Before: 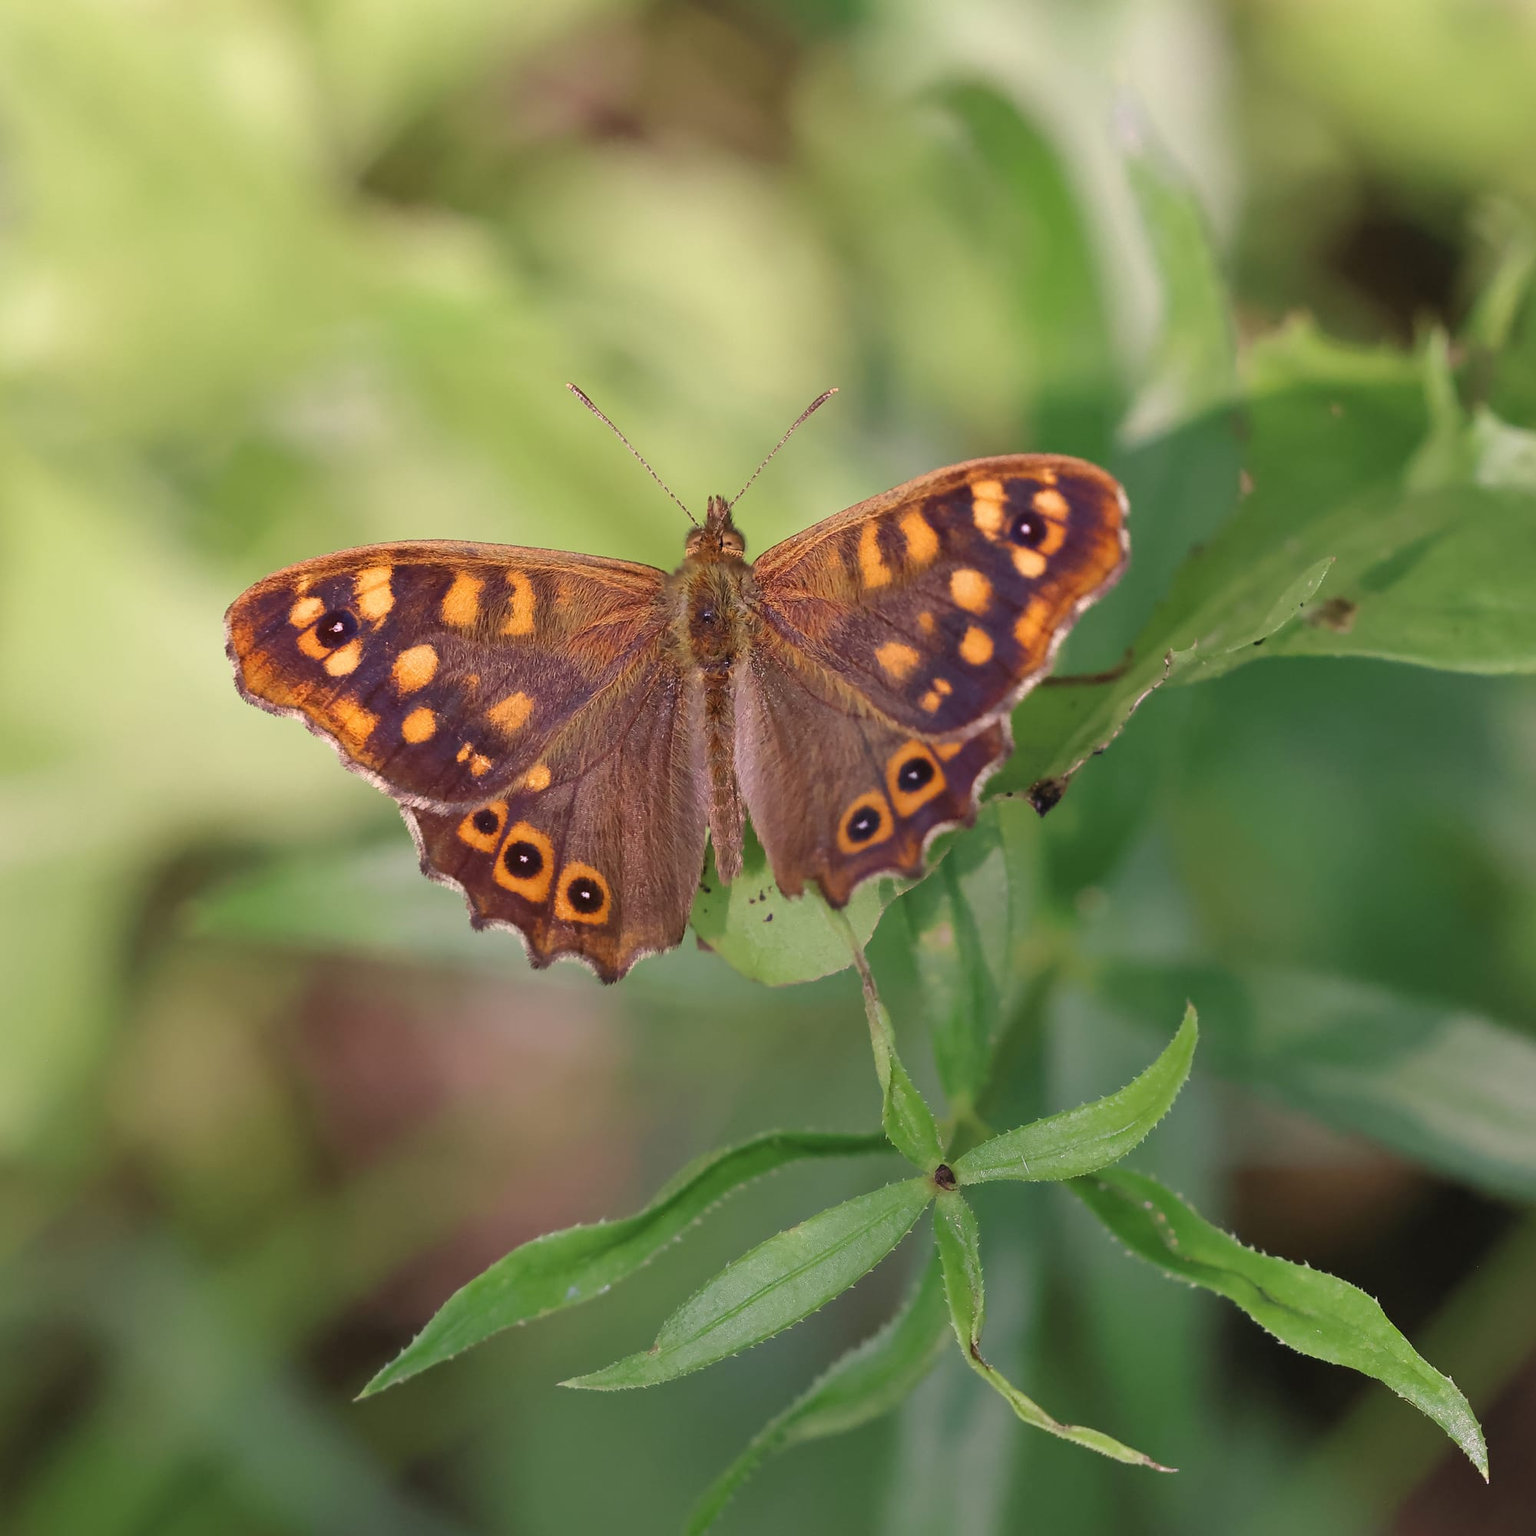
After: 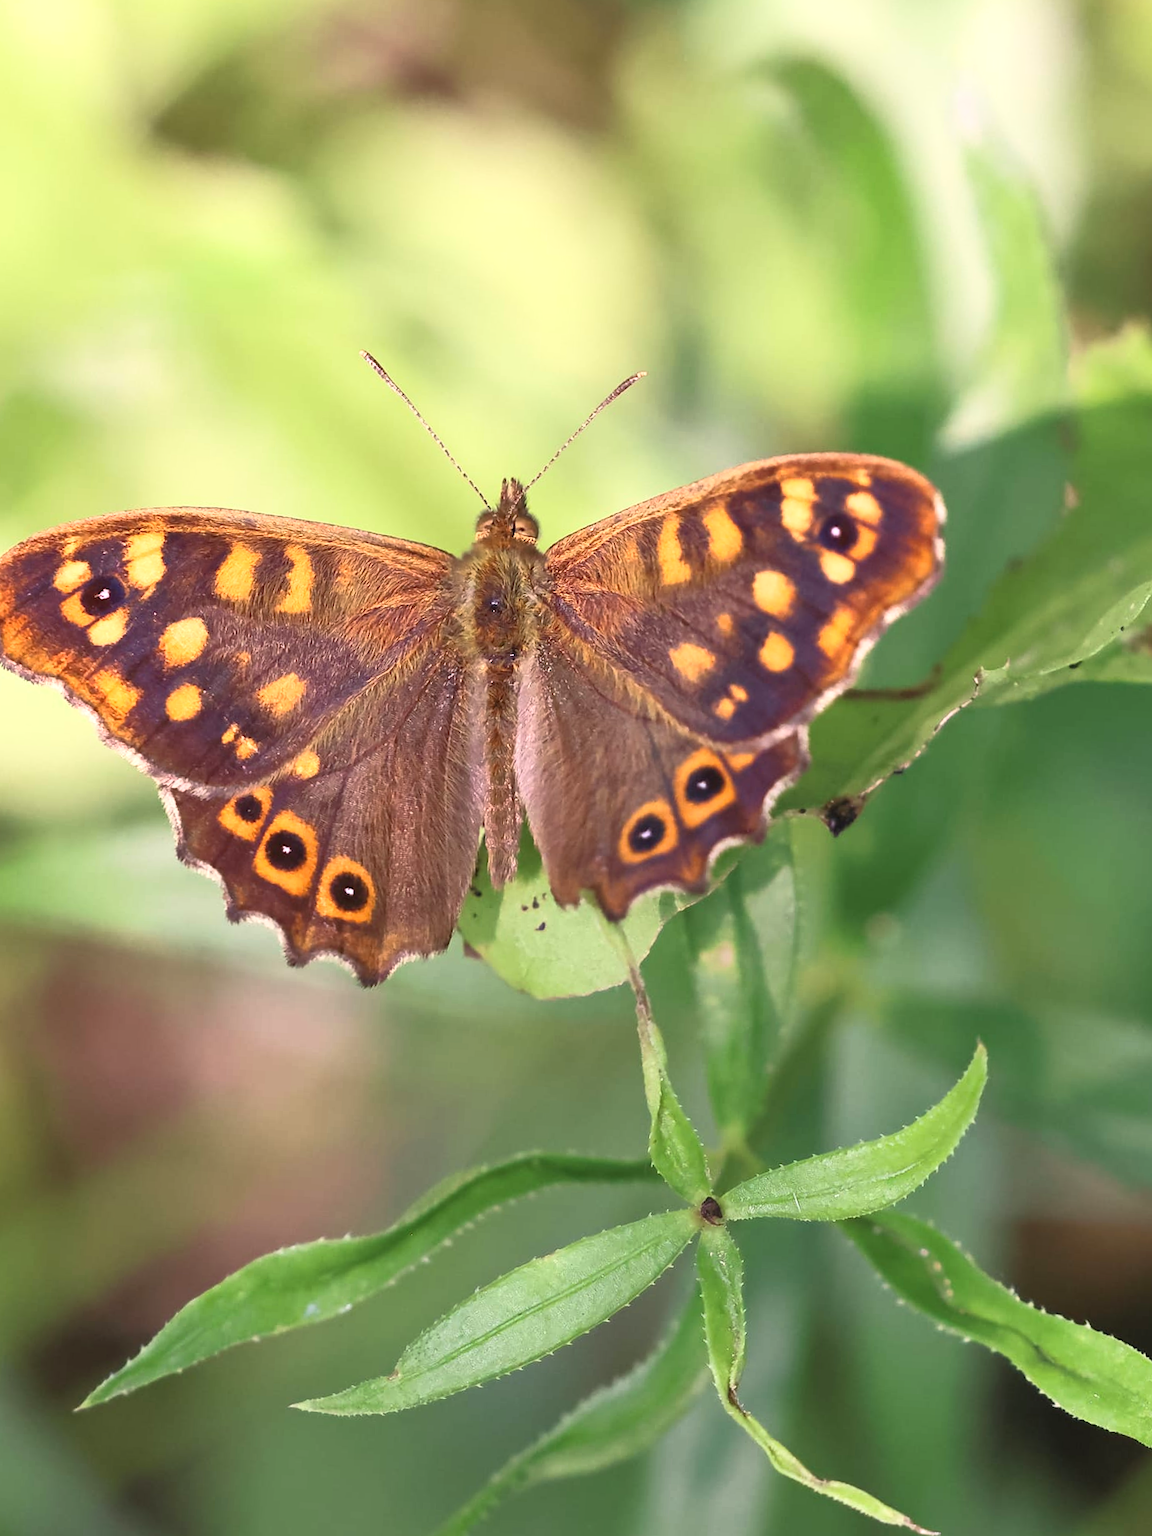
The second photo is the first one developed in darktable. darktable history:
base curve: curves: ch0 [(0, 0) (0.257, 0.25) (0.482, 0.586) (0.757, 0.871) (1, 1)]
crop and rotate: angle -3.27°, left 14.277%, top 0.028%, right 10.766%, bottom 0.028%
exposure: black level correction 0, exposure 0.6 EV, compensate highlight preservation false
